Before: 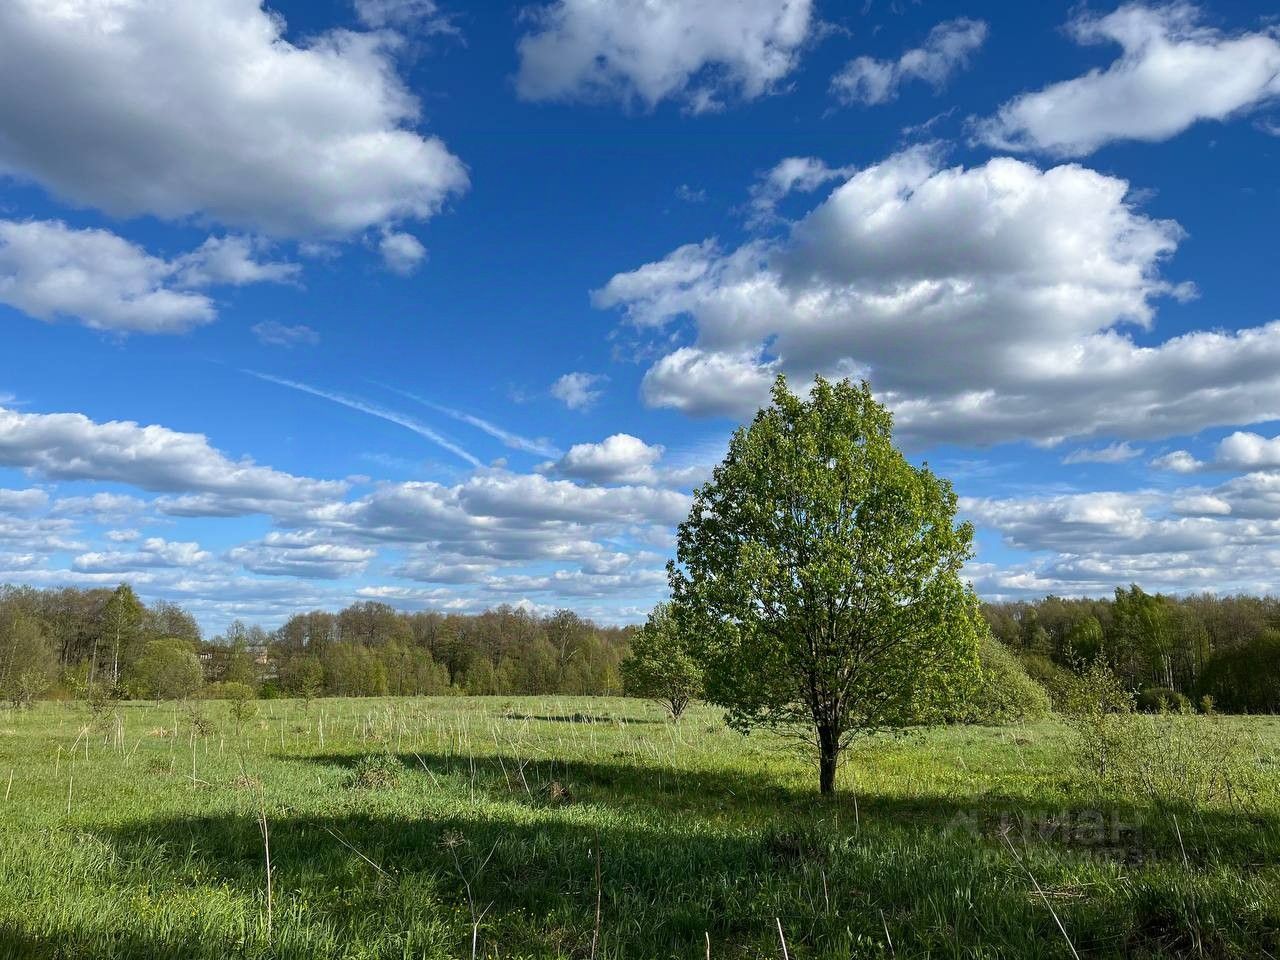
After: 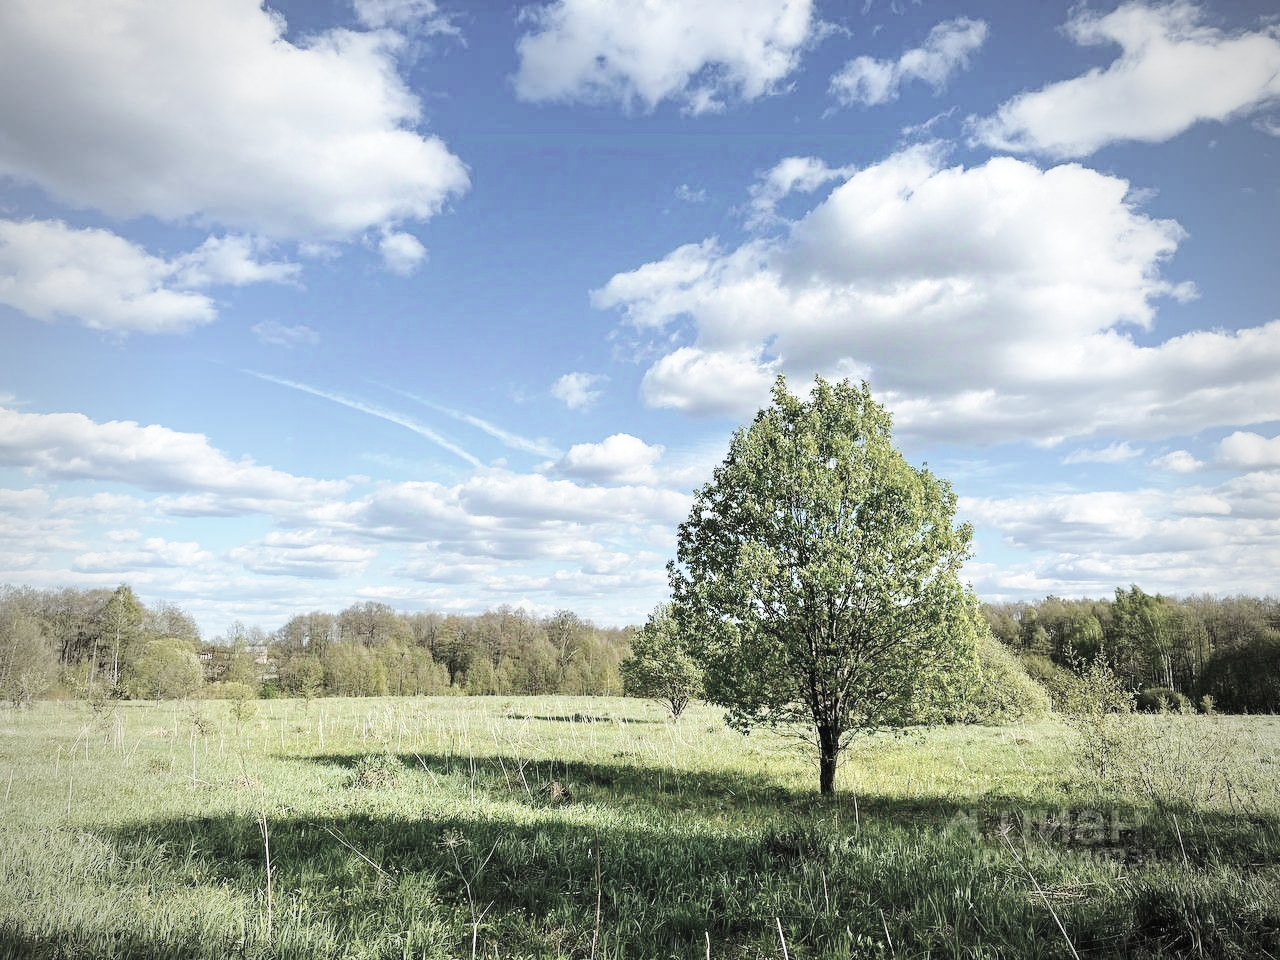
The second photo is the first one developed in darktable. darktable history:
base curve: curves: ch0 [(0, 0) (0.028, 0.03) (0.121, 0.232) (0.46, 0.748) (0.859, 0.968) (1, 1)], preserve colors none
contrast brightness saturation: brightness 0.184, saturation -0.49
tone curve: curves: ch0 [(0, 0.008) (0.083, 0.073) (0.28, 0.286) (0.528, 0.559) (0.961, 0.966) (1, 1)], color space Lab, linked channels, preserve colors none
tone equalizer: edges refinement/feathering 500, mask exposure compensation -1.57 EV, preserve details no
vignetting: fall-off start 74.58%, fall-off radius 66.24%
